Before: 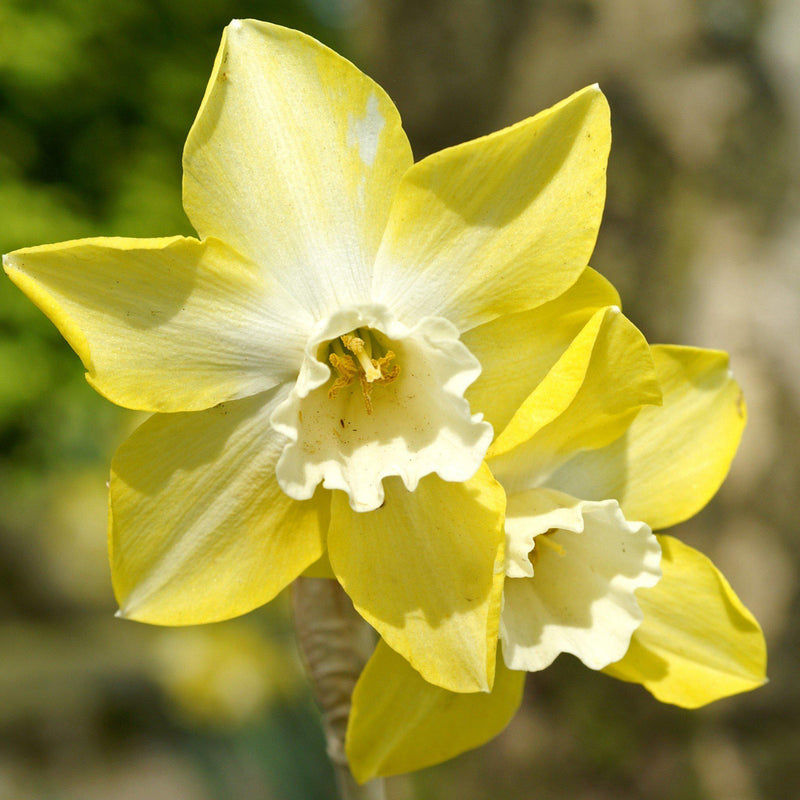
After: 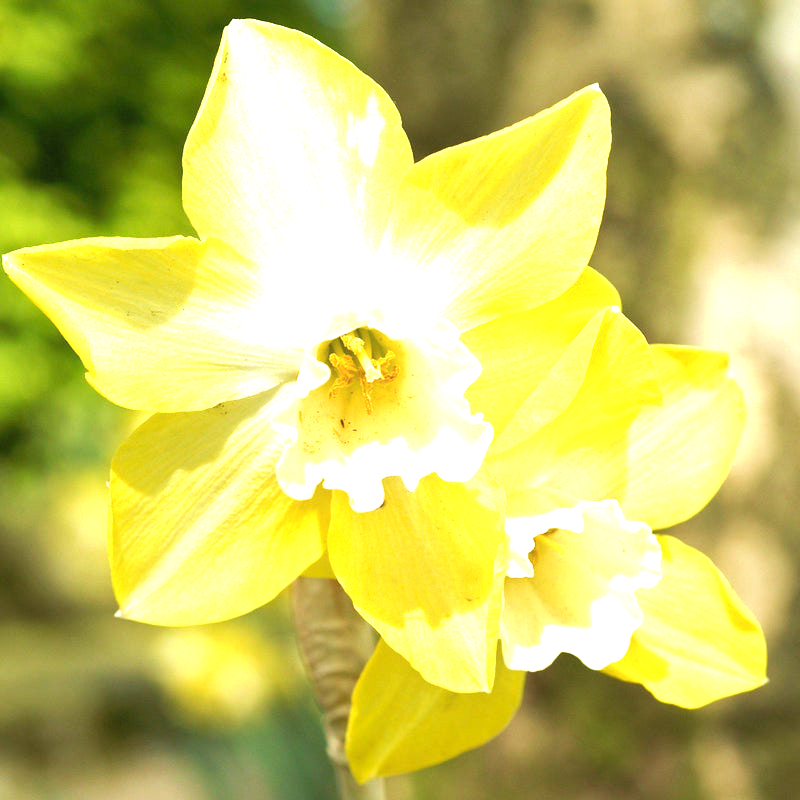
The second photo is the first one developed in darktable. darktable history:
exposure: exposure 1.25 EV, compensate exposure bias true, compensate highlight preservation false
contrast equalizer: octaves 7, y [[0.6 ×6], [0.55 ×6], [0 ×6], [0 ×6], [0 ×6]], mix -0.2
velvia: strength 27%
